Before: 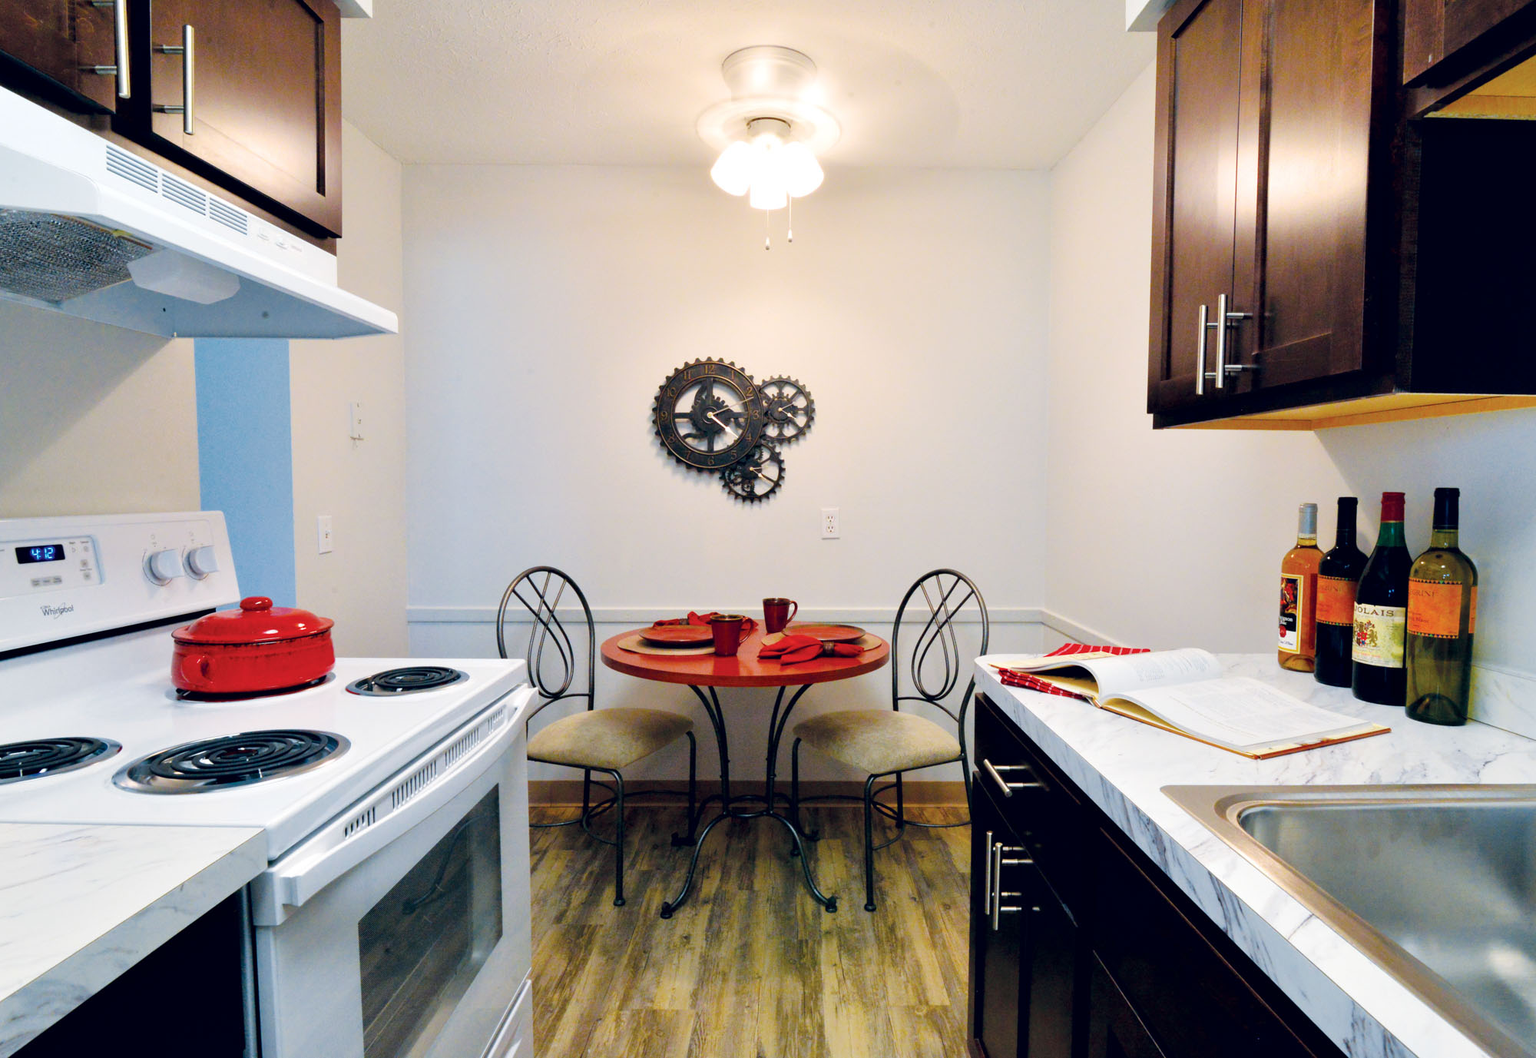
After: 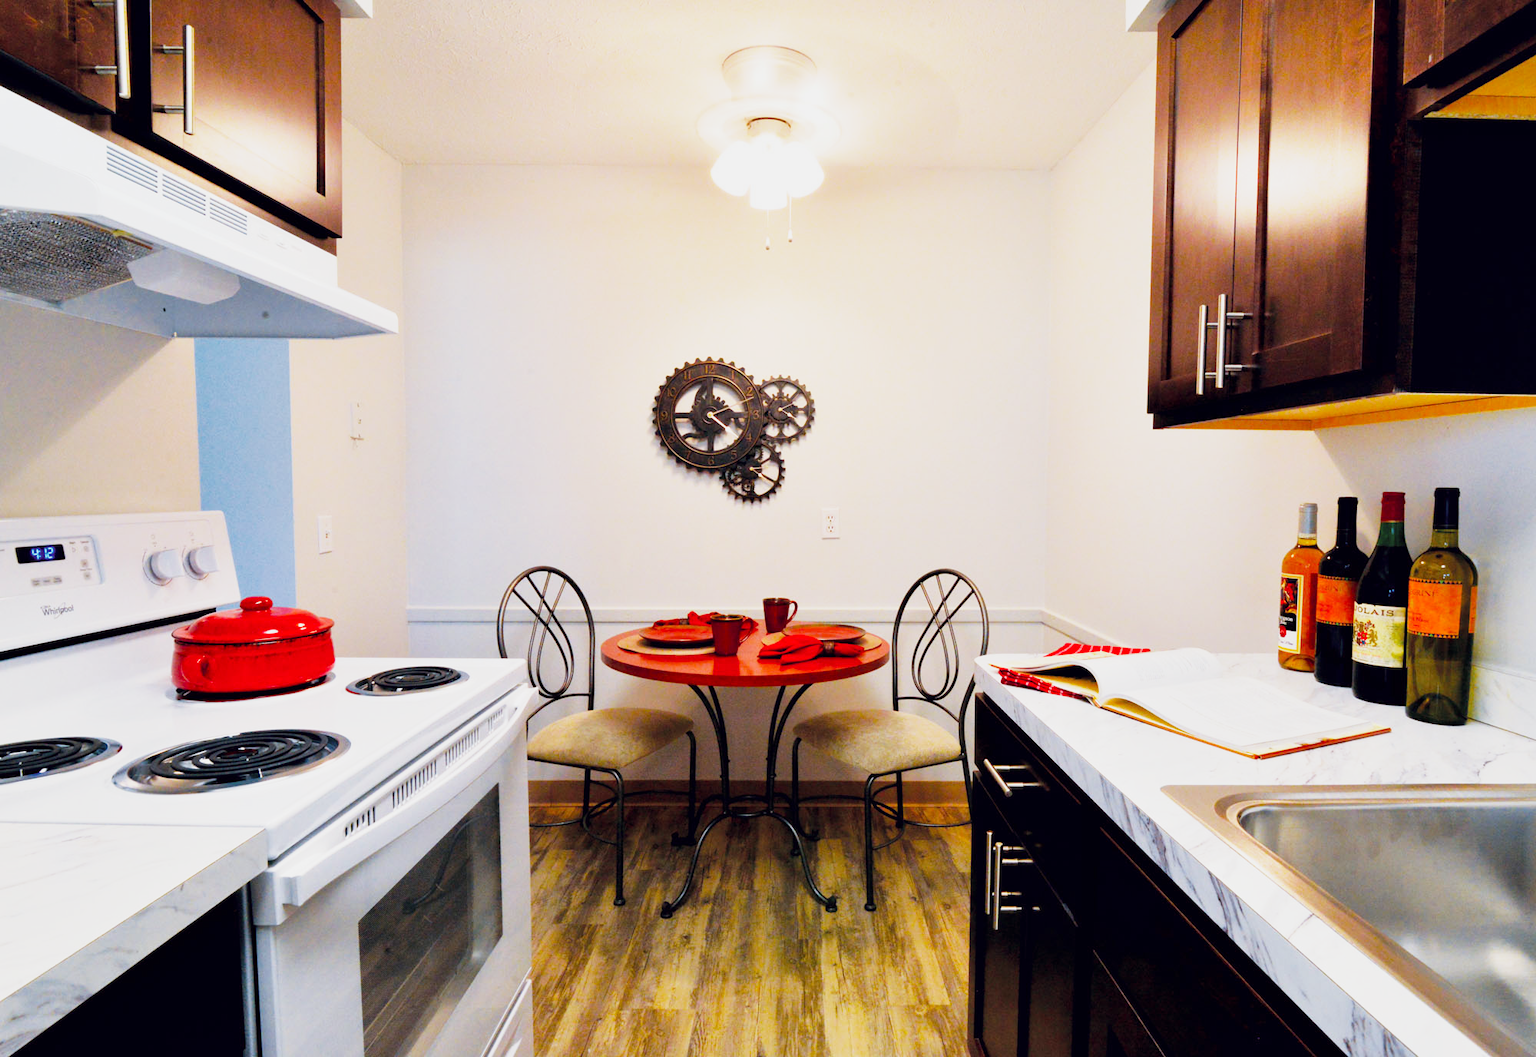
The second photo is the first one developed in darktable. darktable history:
base curve: curves: ch0 [(0, 0) (0.088, 0.125) (0.176, 0.251) (0.354, 0.501) (0.613, 0.749) (1, 0.877)], preserve colors none
vibrance: on, module defaults
rgb levels: mode RGB, independent channels, levels [[0, 0.5, 1], [0, 0.521, 1], [0, 0.536, 1]]
